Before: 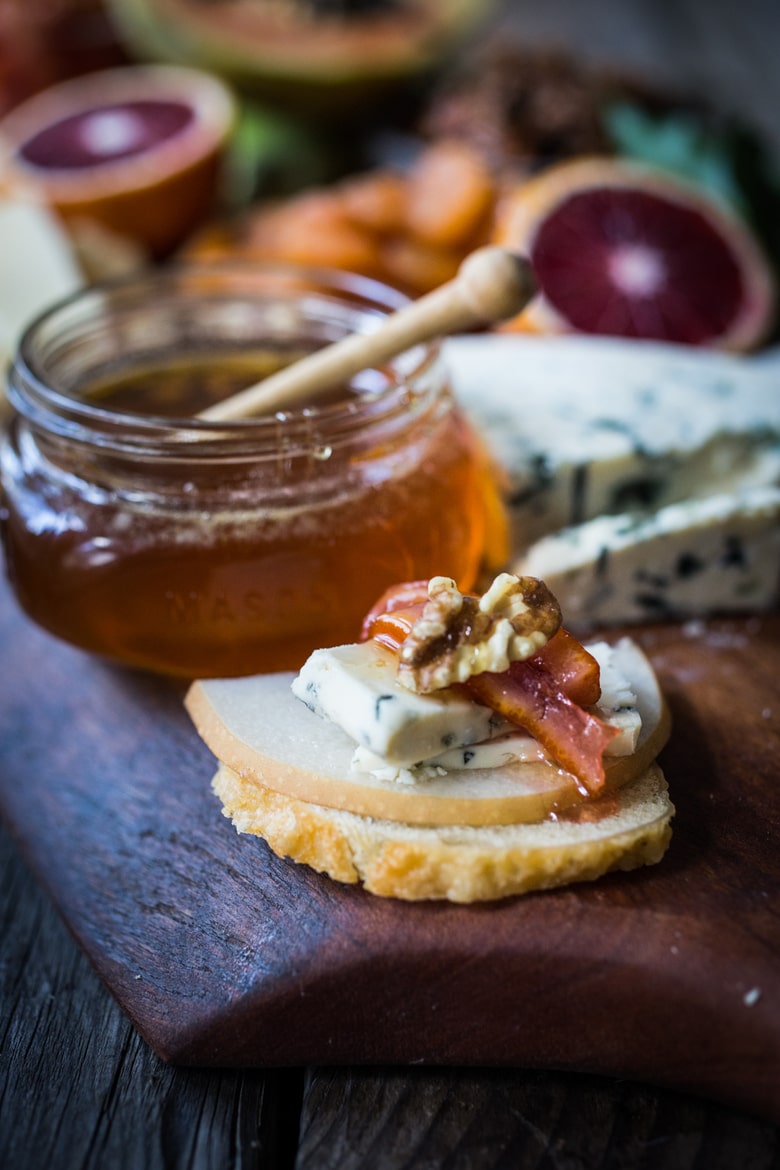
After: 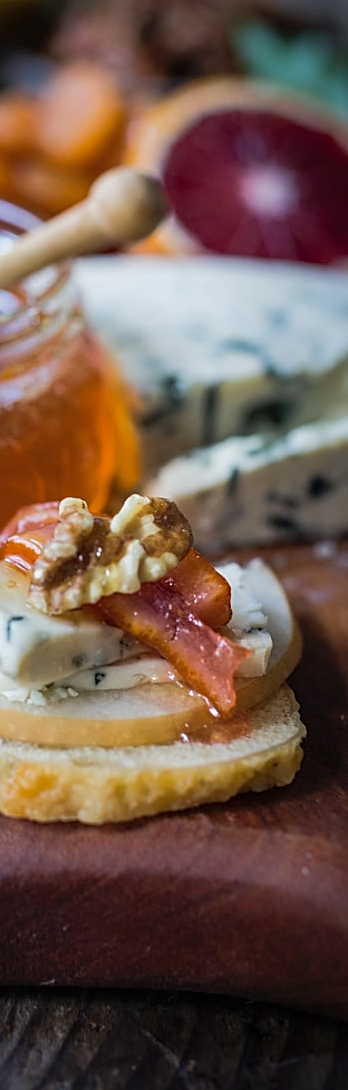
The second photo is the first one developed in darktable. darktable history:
crop: left 47.364%, top 6.818%, right 7.954%
sharpen: on, module defaults
shadows and highlights: on, module defaults
